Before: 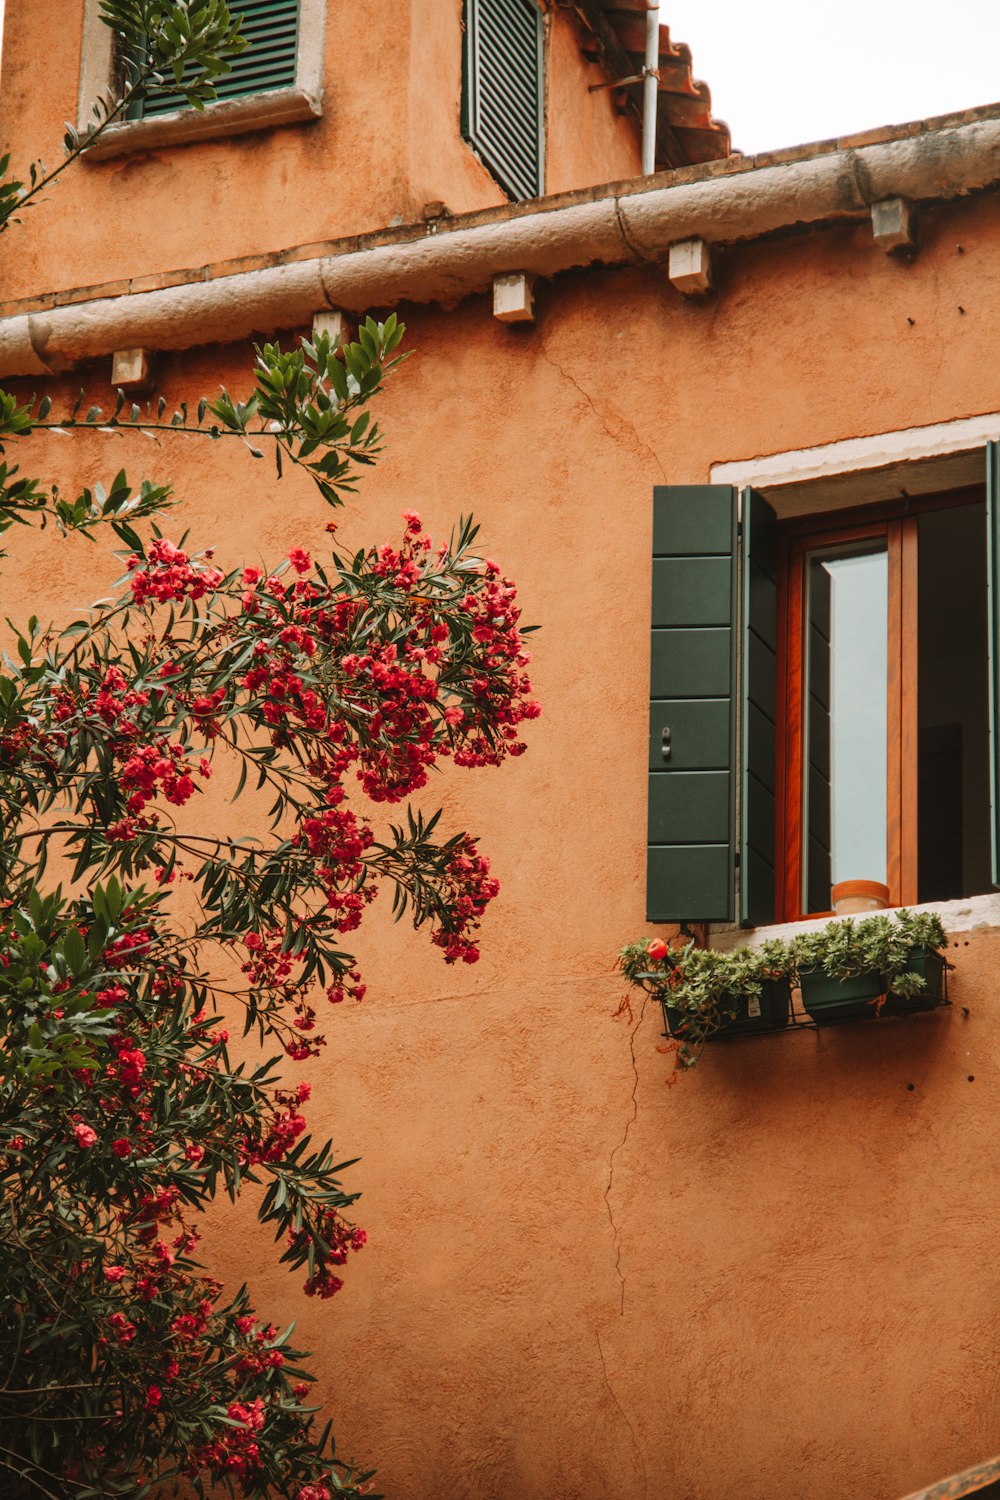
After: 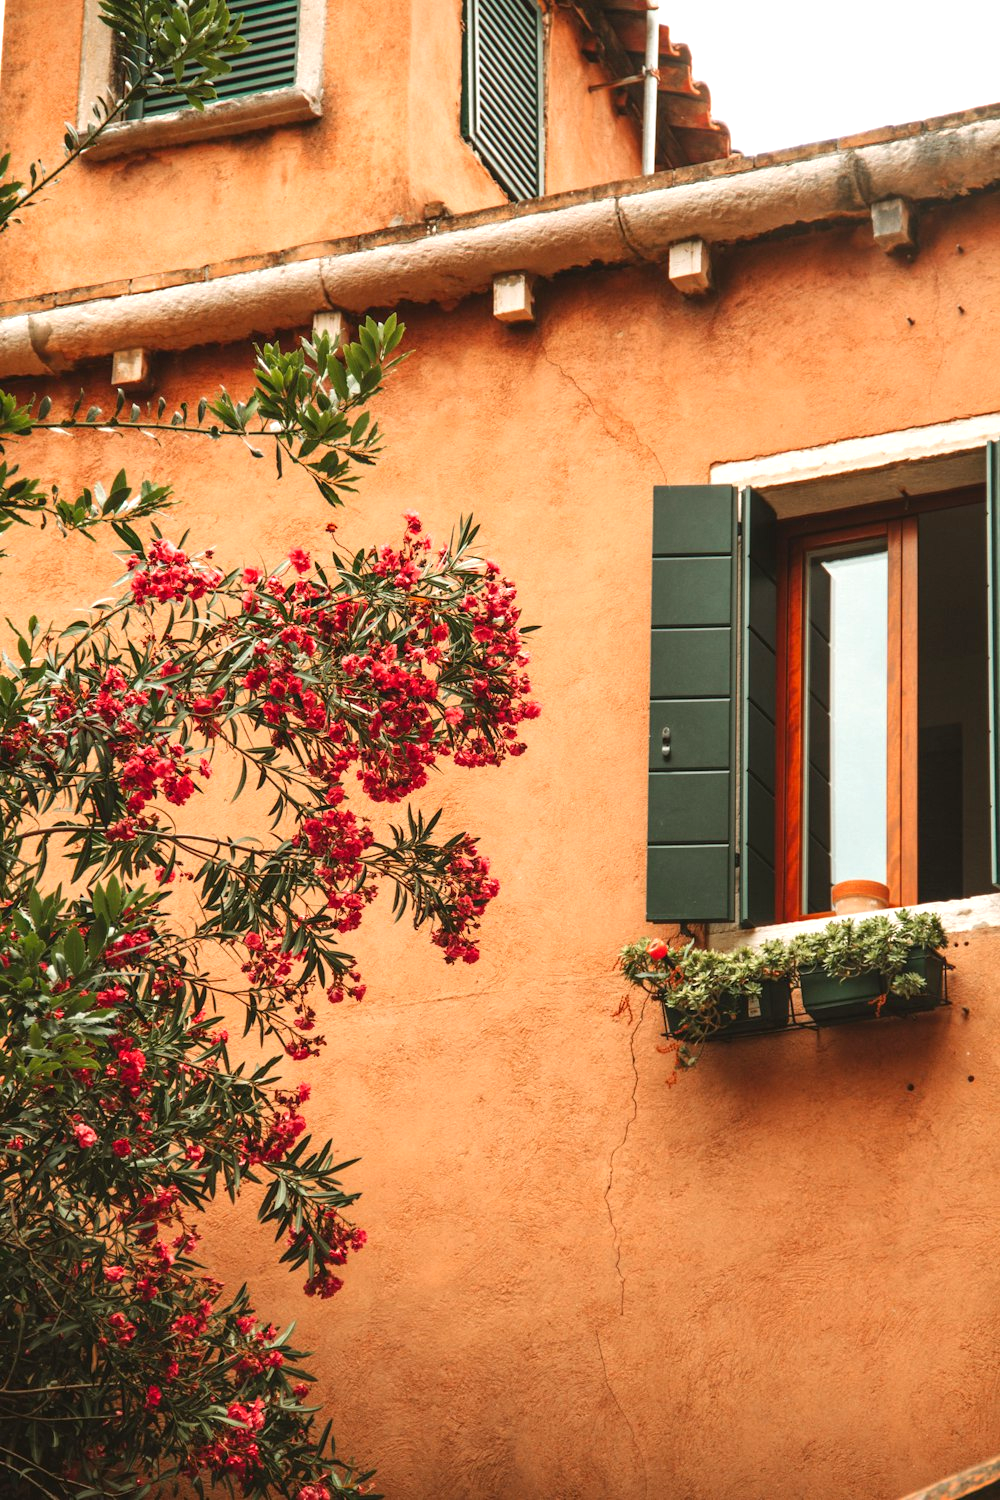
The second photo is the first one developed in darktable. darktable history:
exposure: exposure 0.727 EV, compensate exposure bias true, compensate highlight preservation false
